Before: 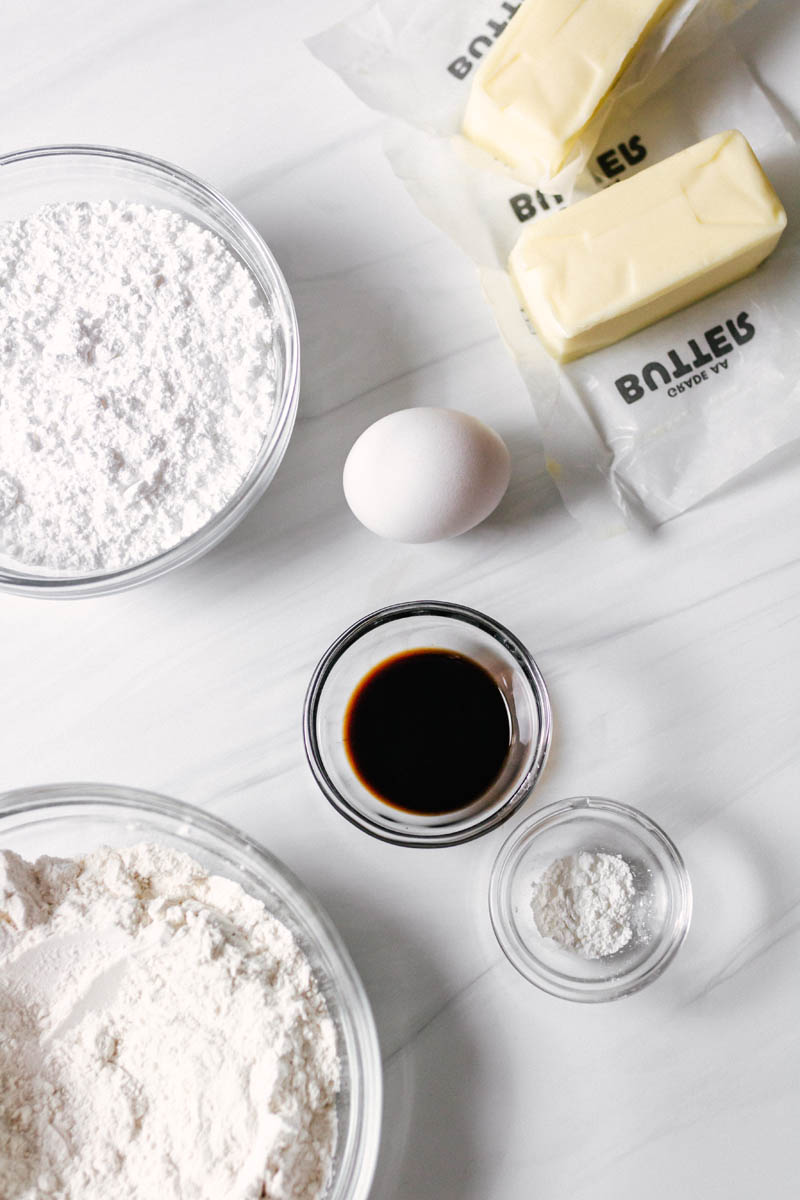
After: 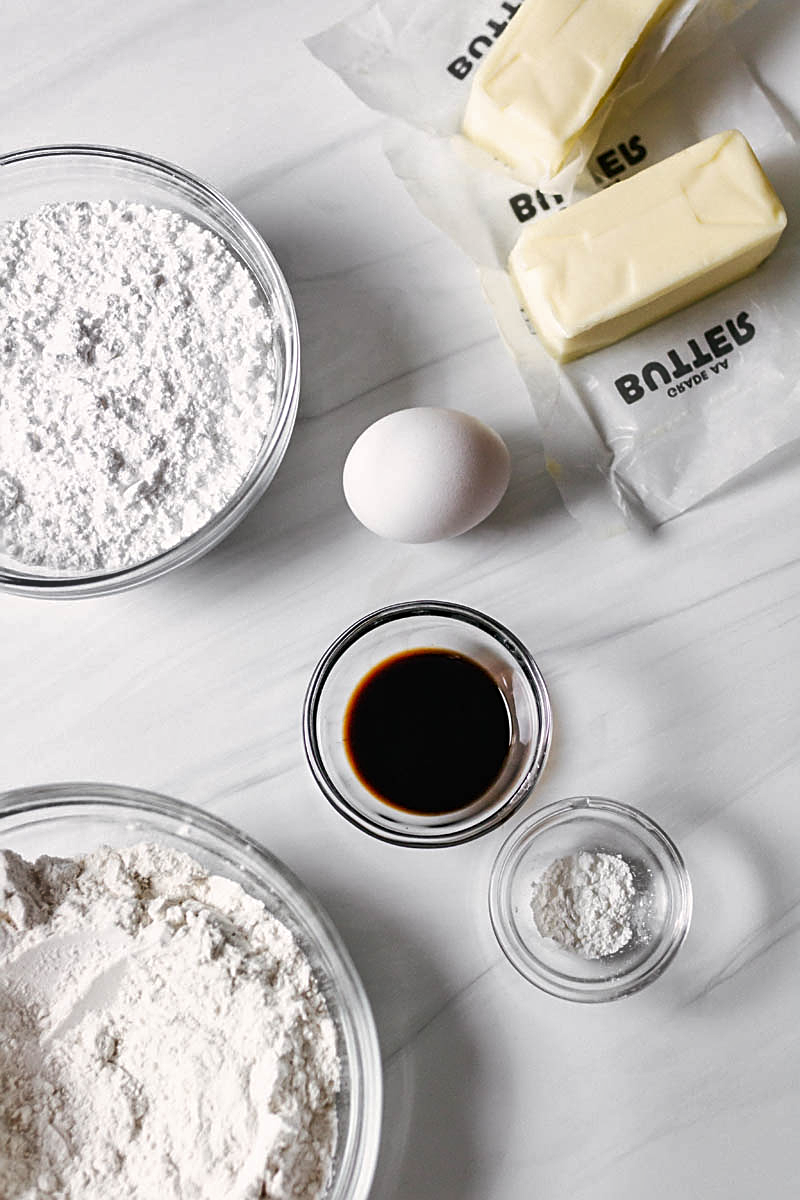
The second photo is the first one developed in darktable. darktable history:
sharpen: on, module defaults
shadows and highlights: highlights color adjustment 0.636%, low approximation 0.01, soften with gaussian
